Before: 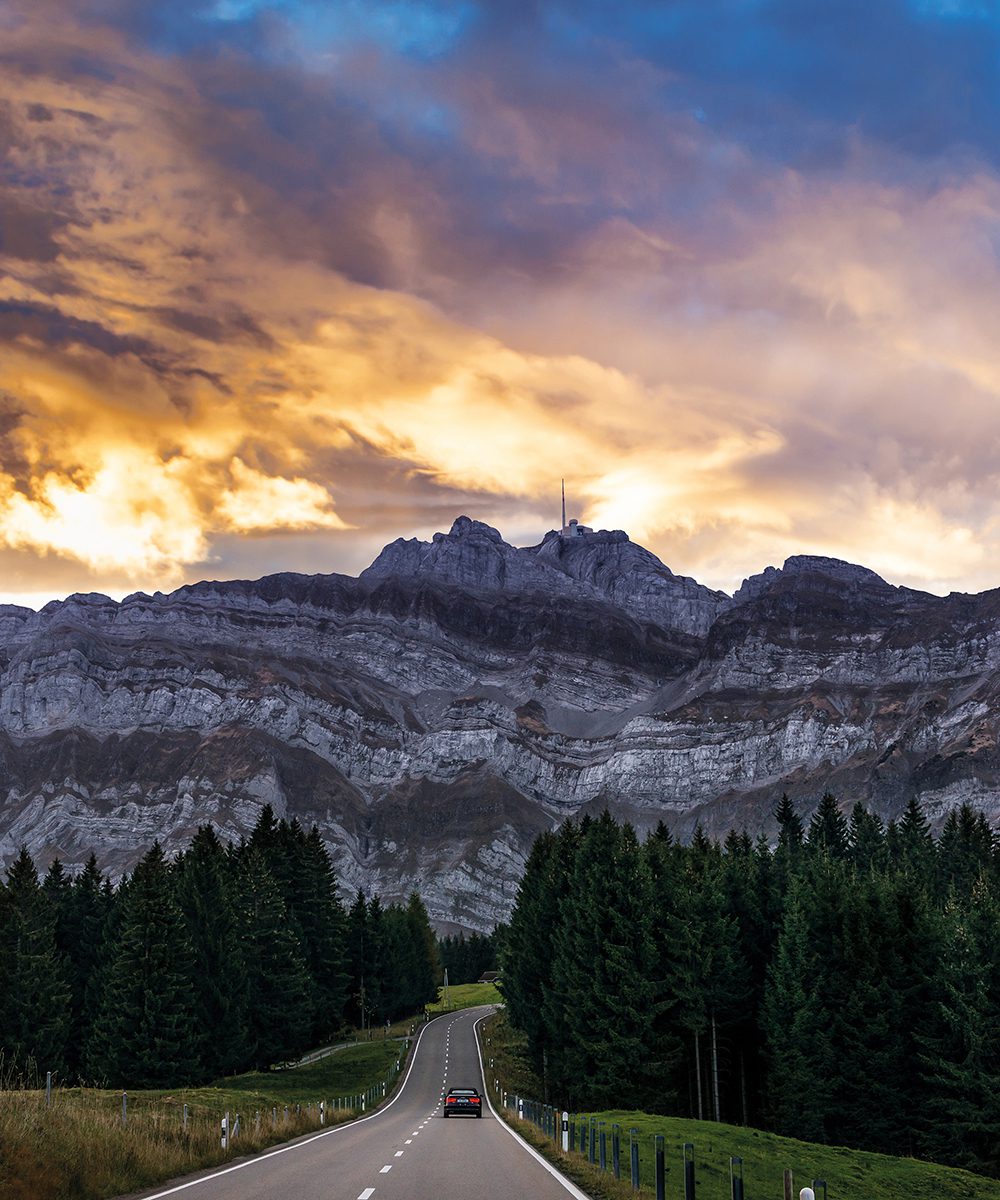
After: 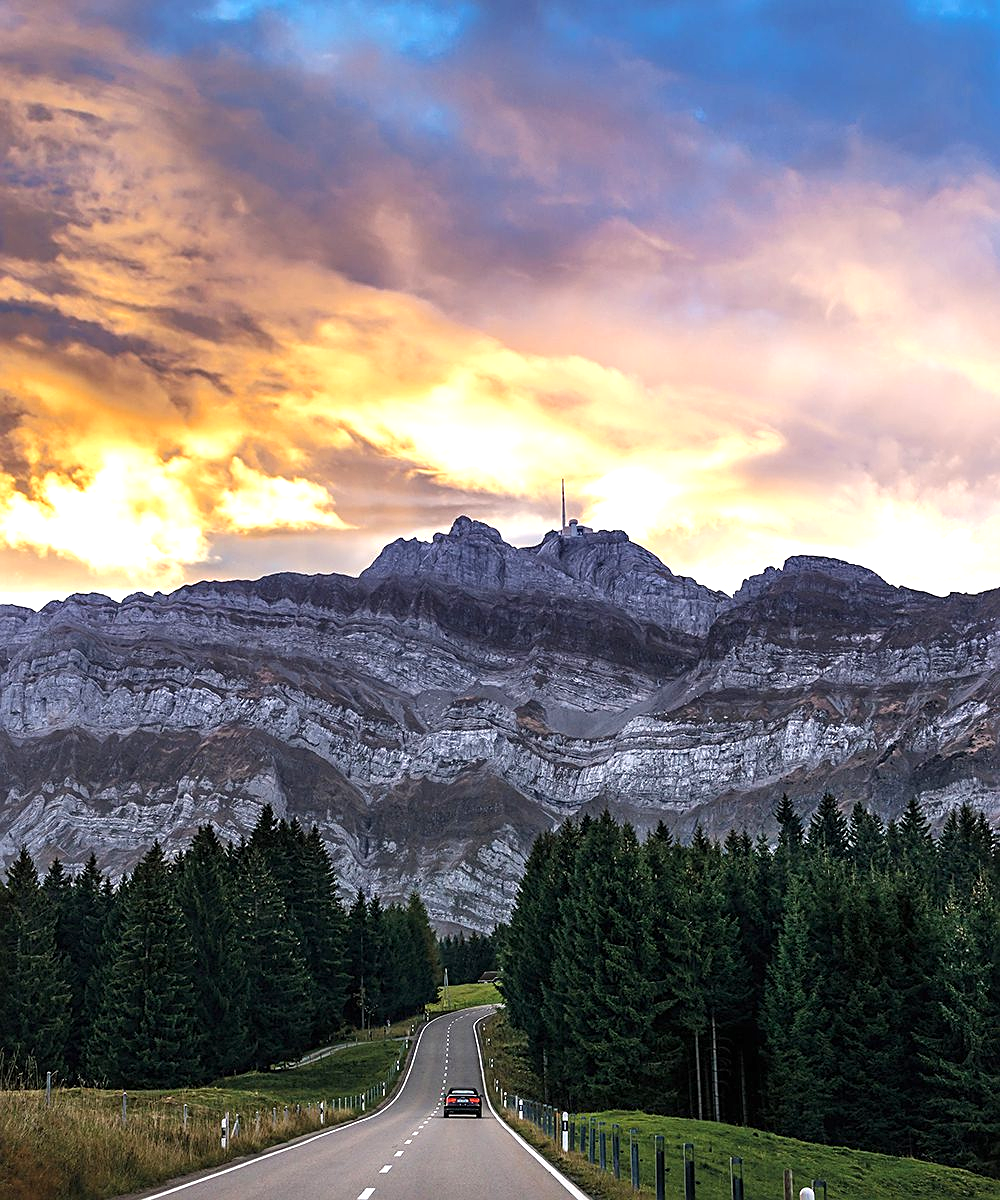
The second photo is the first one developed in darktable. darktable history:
sharpen: on, module defaults
exposure: black level correction 0, exposure 0.696 EV, compensate exposure bias true, compensate highlight preservation false
